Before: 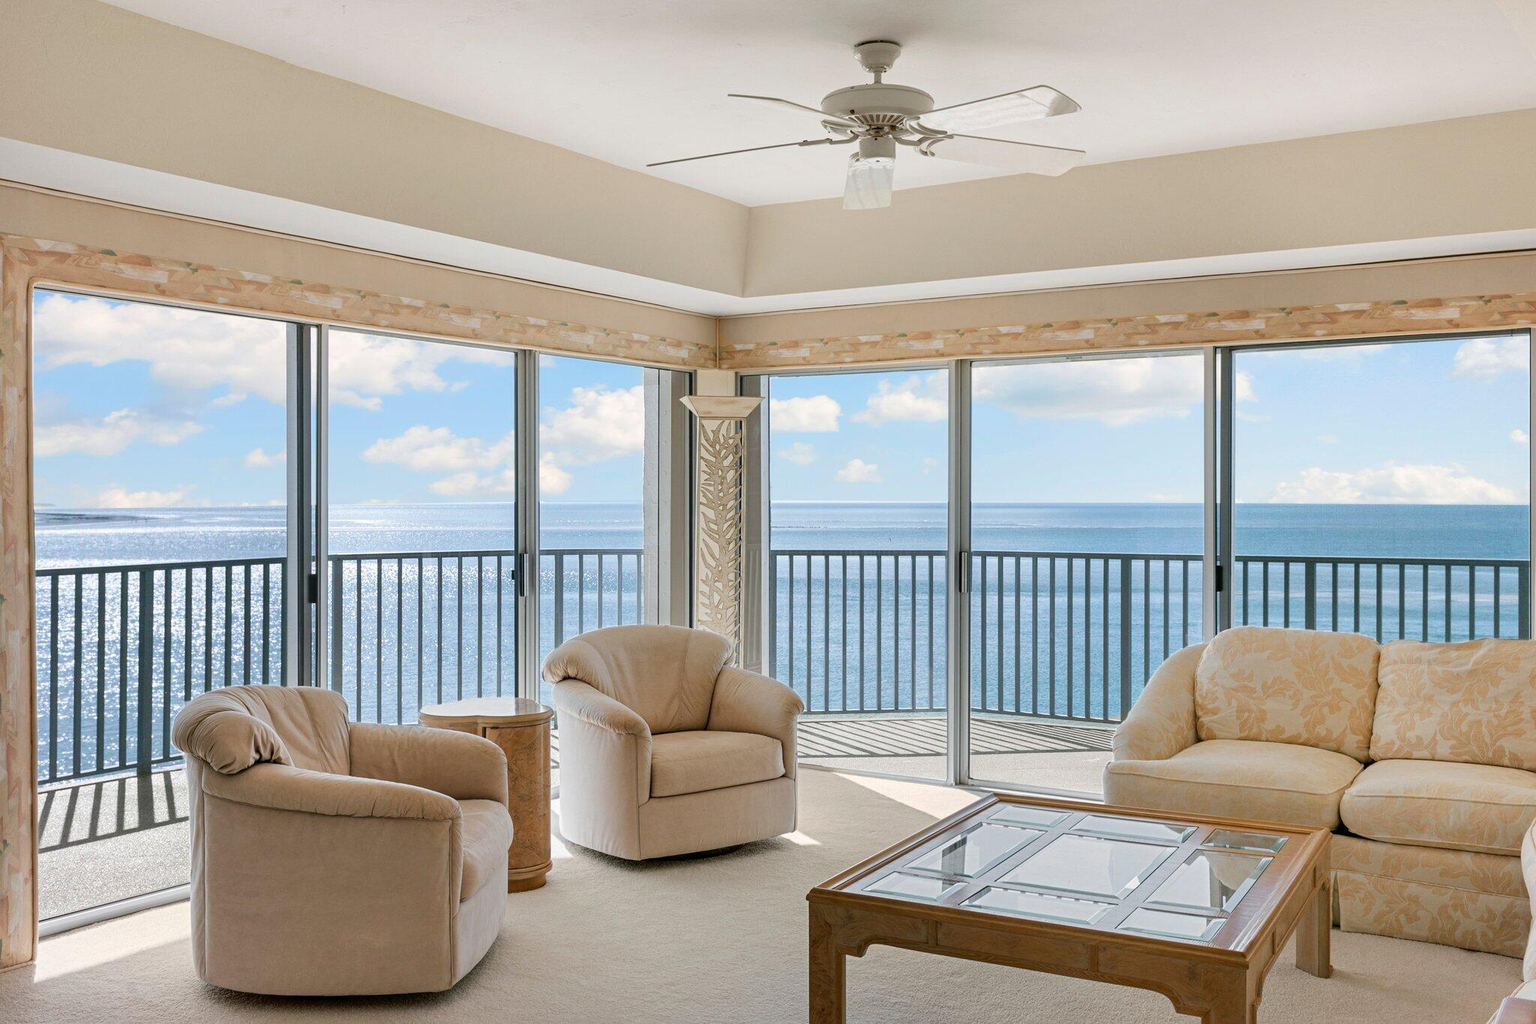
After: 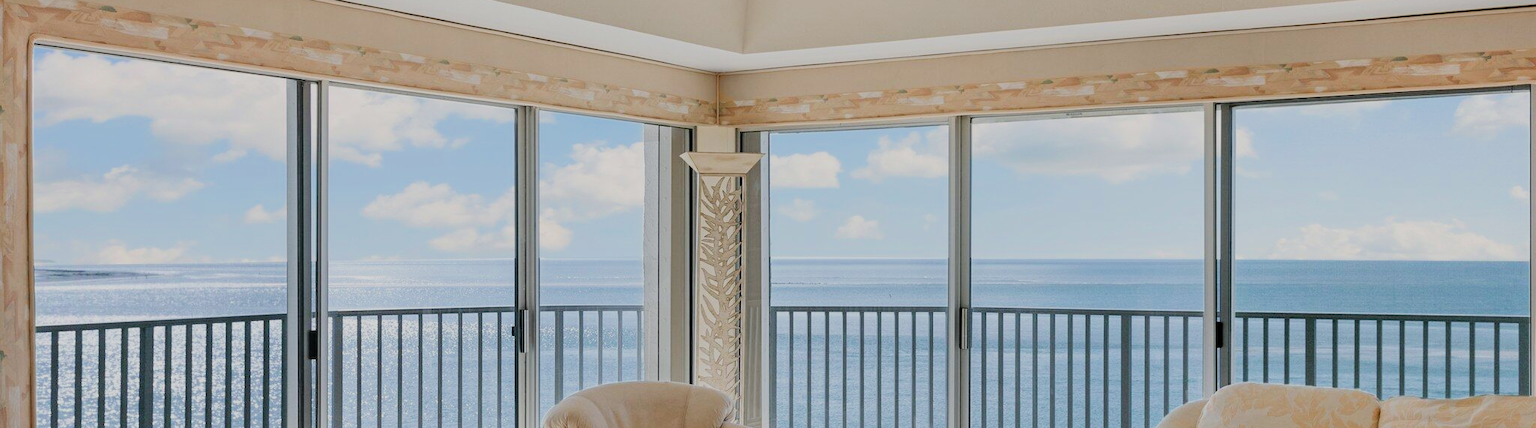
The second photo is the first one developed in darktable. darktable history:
crop and rotate: top 23.84%, bottom 34.294%
filmic rgb: black relative exposure -7.65 EV, white relative exposure 4.56 EV, hardness 3.61
